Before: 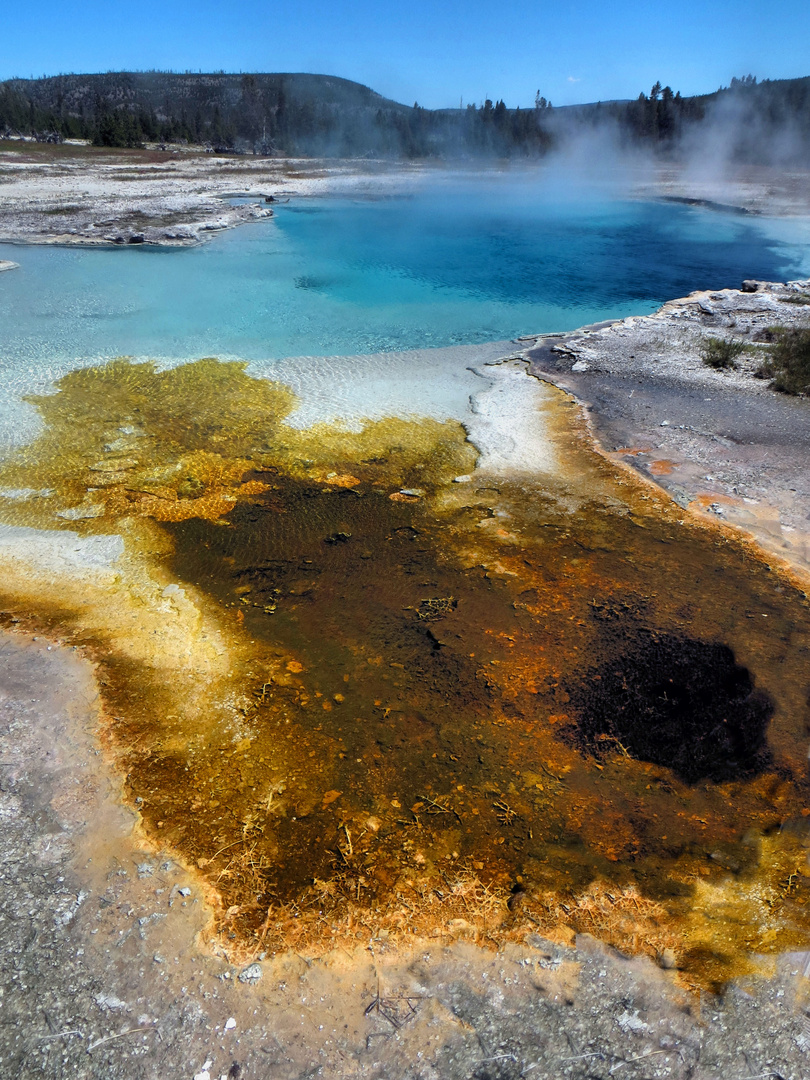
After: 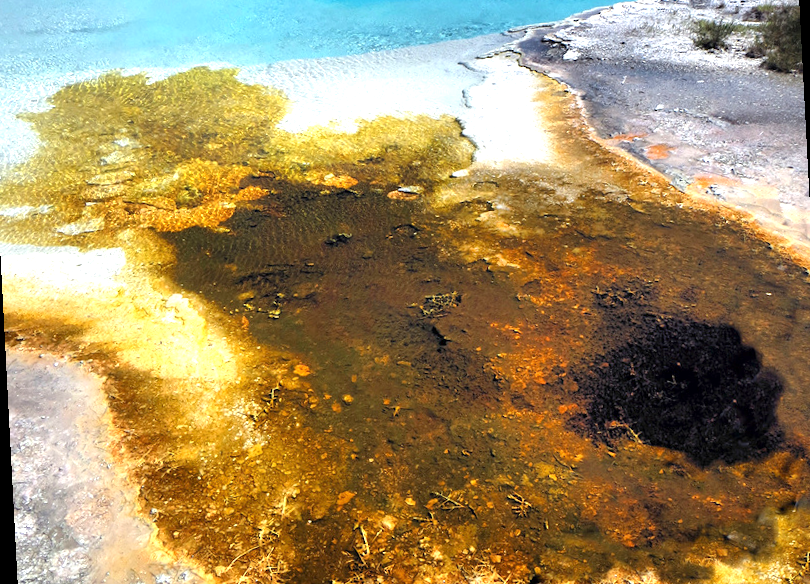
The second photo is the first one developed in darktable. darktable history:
exposure: exposure 1 EV, compensate highlight preservation false
crop and rotate: top 25.357%, bottom 13.942%
rotate and perspective: rotation -3°, crop left 0.031, crop right 0.968, crop top 0.07, crop bottom 0.93
